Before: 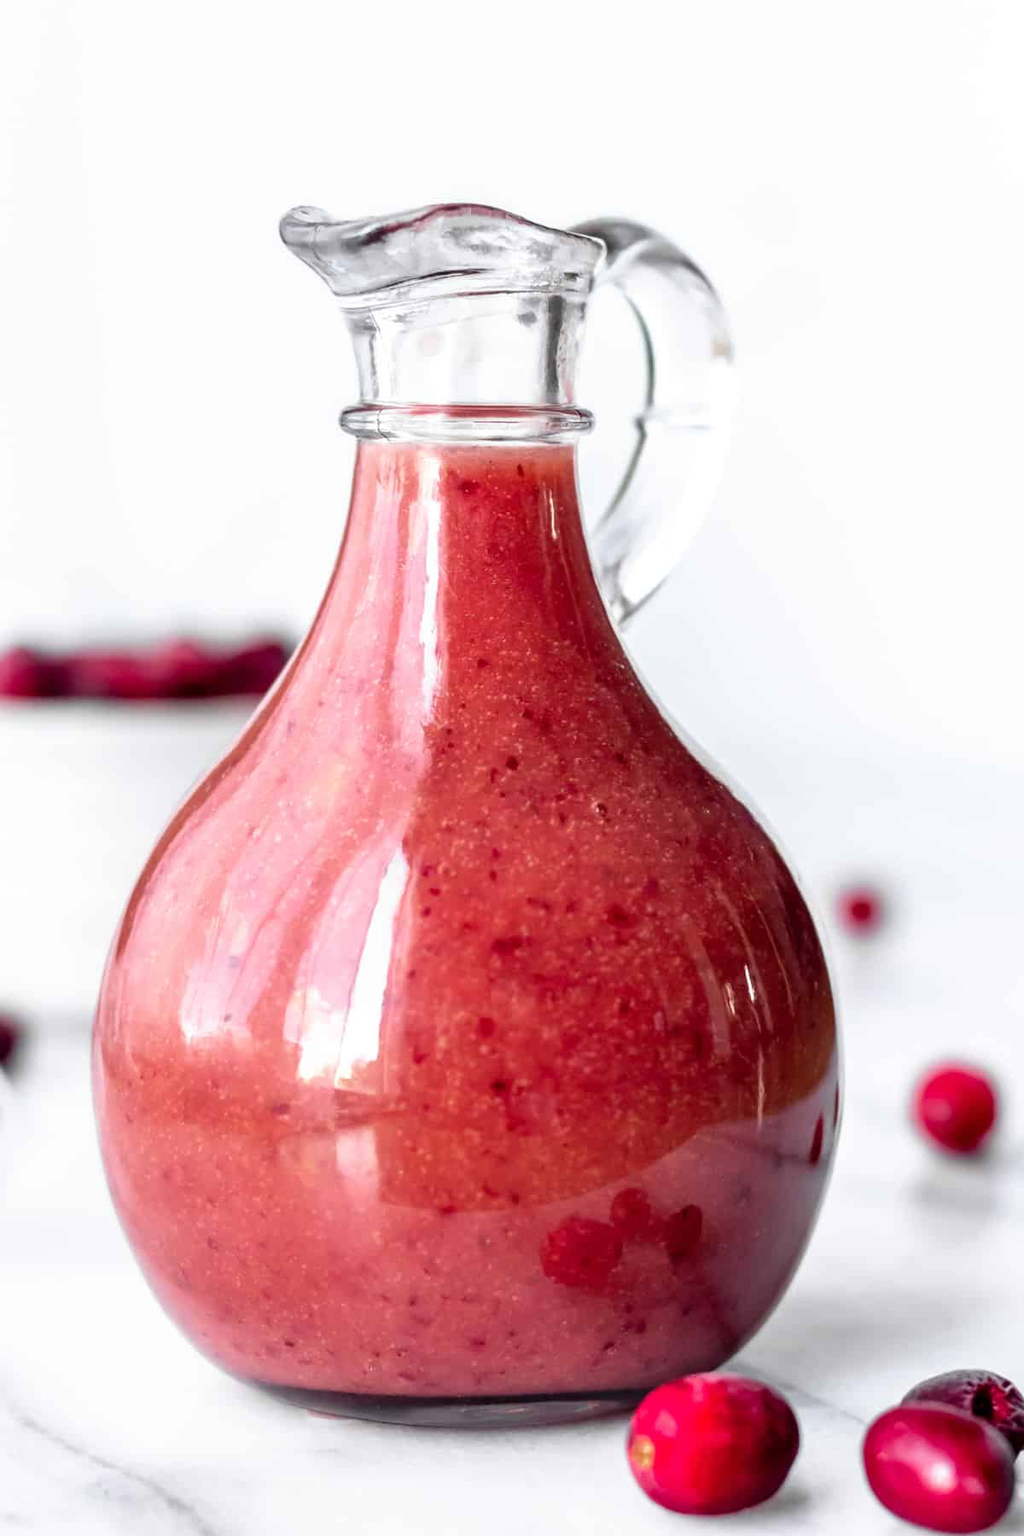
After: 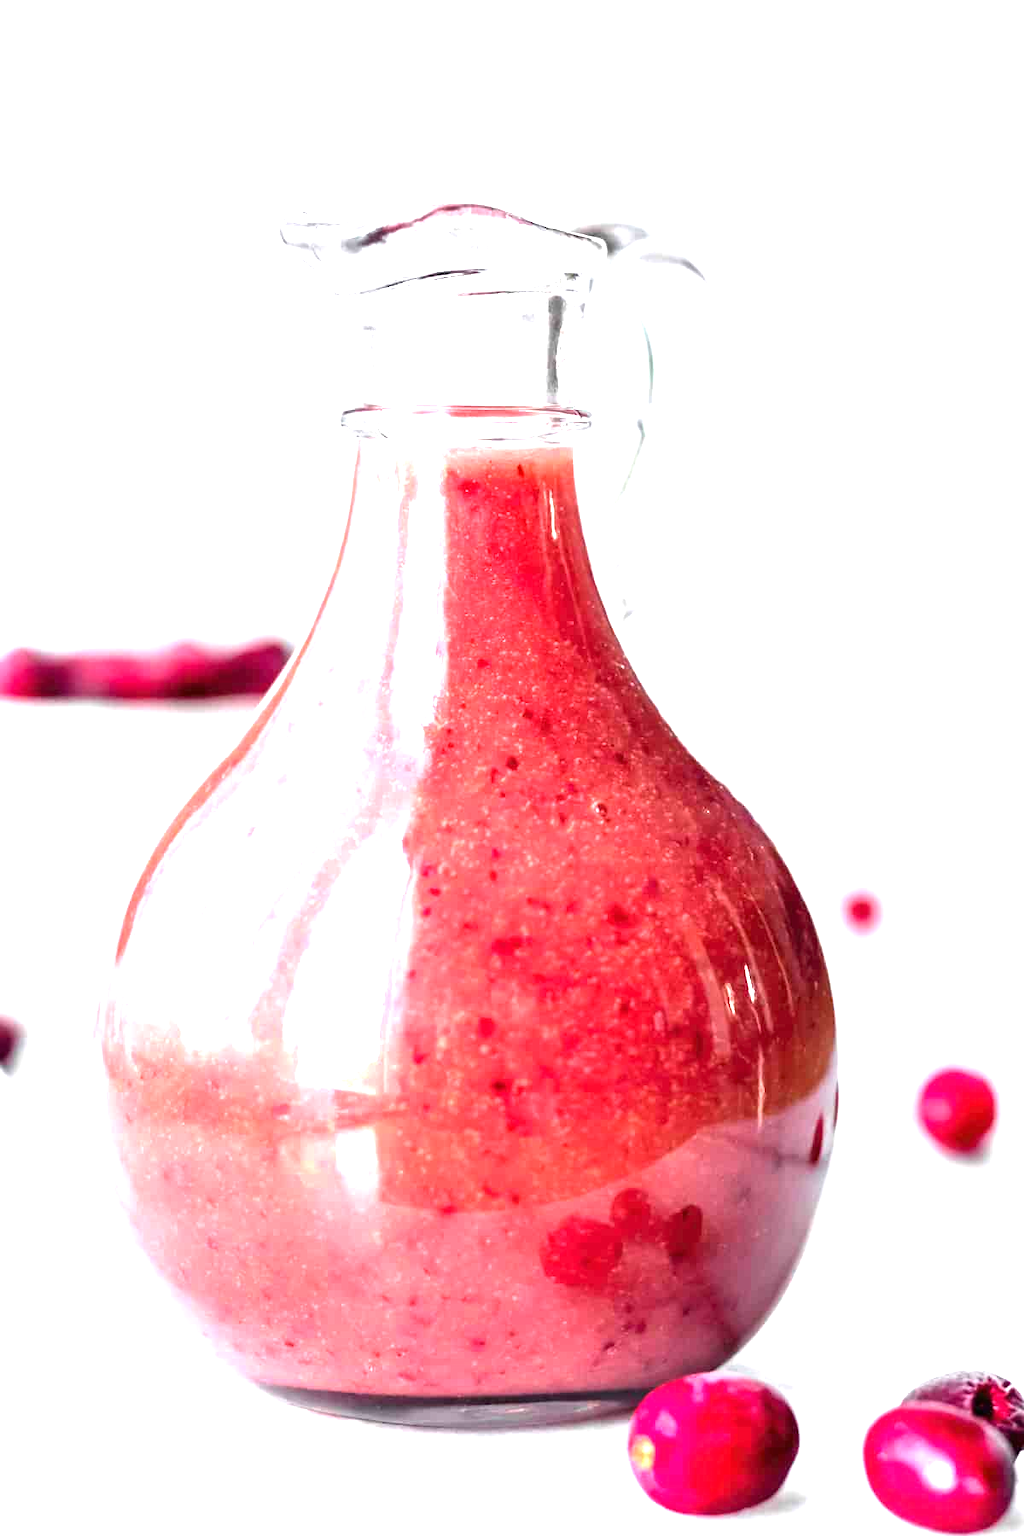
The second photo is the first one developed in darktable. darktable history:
exposure: black level correction 0, exposure 1.615 EV, compensate exposure bias true, compensate highlight preservation false
